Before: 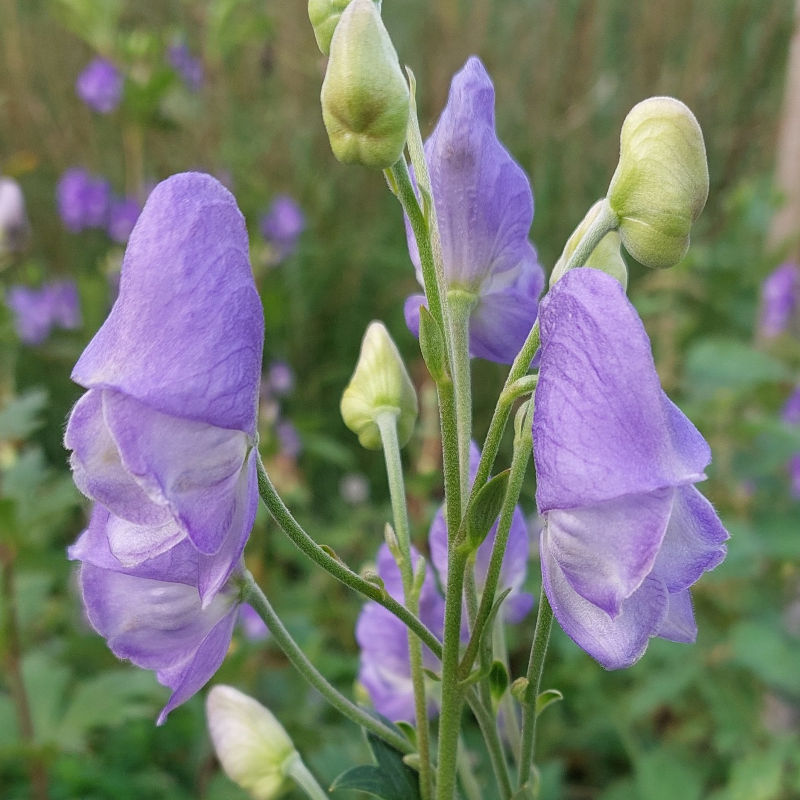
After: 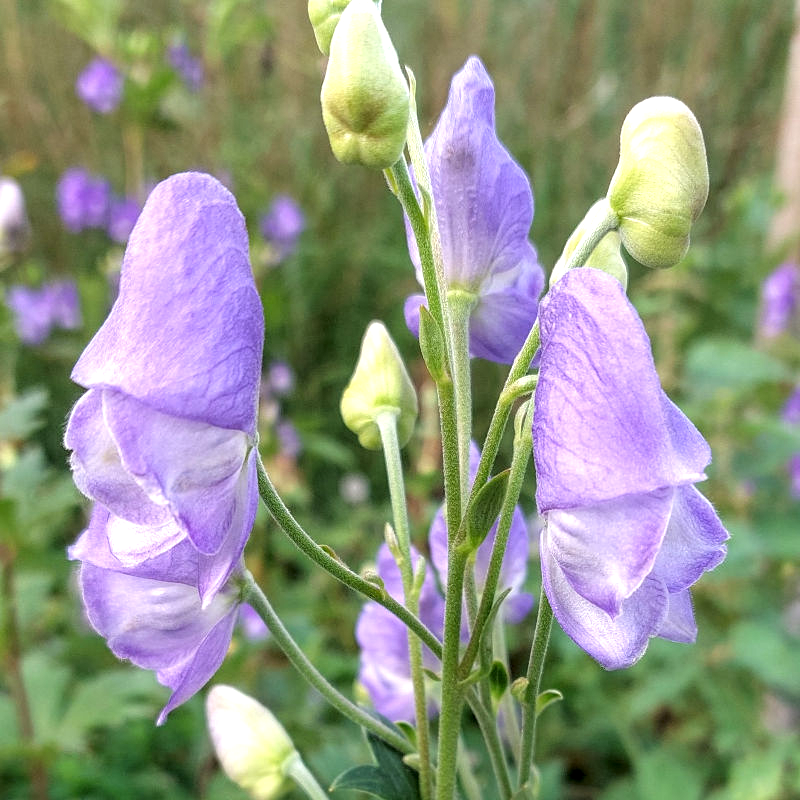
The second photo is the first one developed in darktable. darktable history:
tone equalizer: -8 EV -0.757 EV, -7 EV -0.668 EV, -6 EV -0.583 EV, -5 EV -0.36 EV, -3 EV 0.399 EV, -2 EV 0.6 EV, -1 EV 0.676 EV, +0 EV 0.724 EV
local contrast: on, module defaults
sharpen: radius 5.286, amount 0.309, threshold 26.802
exposure: black level correction 0.001, compensate exposure bias true, compensate highlight preservation false
